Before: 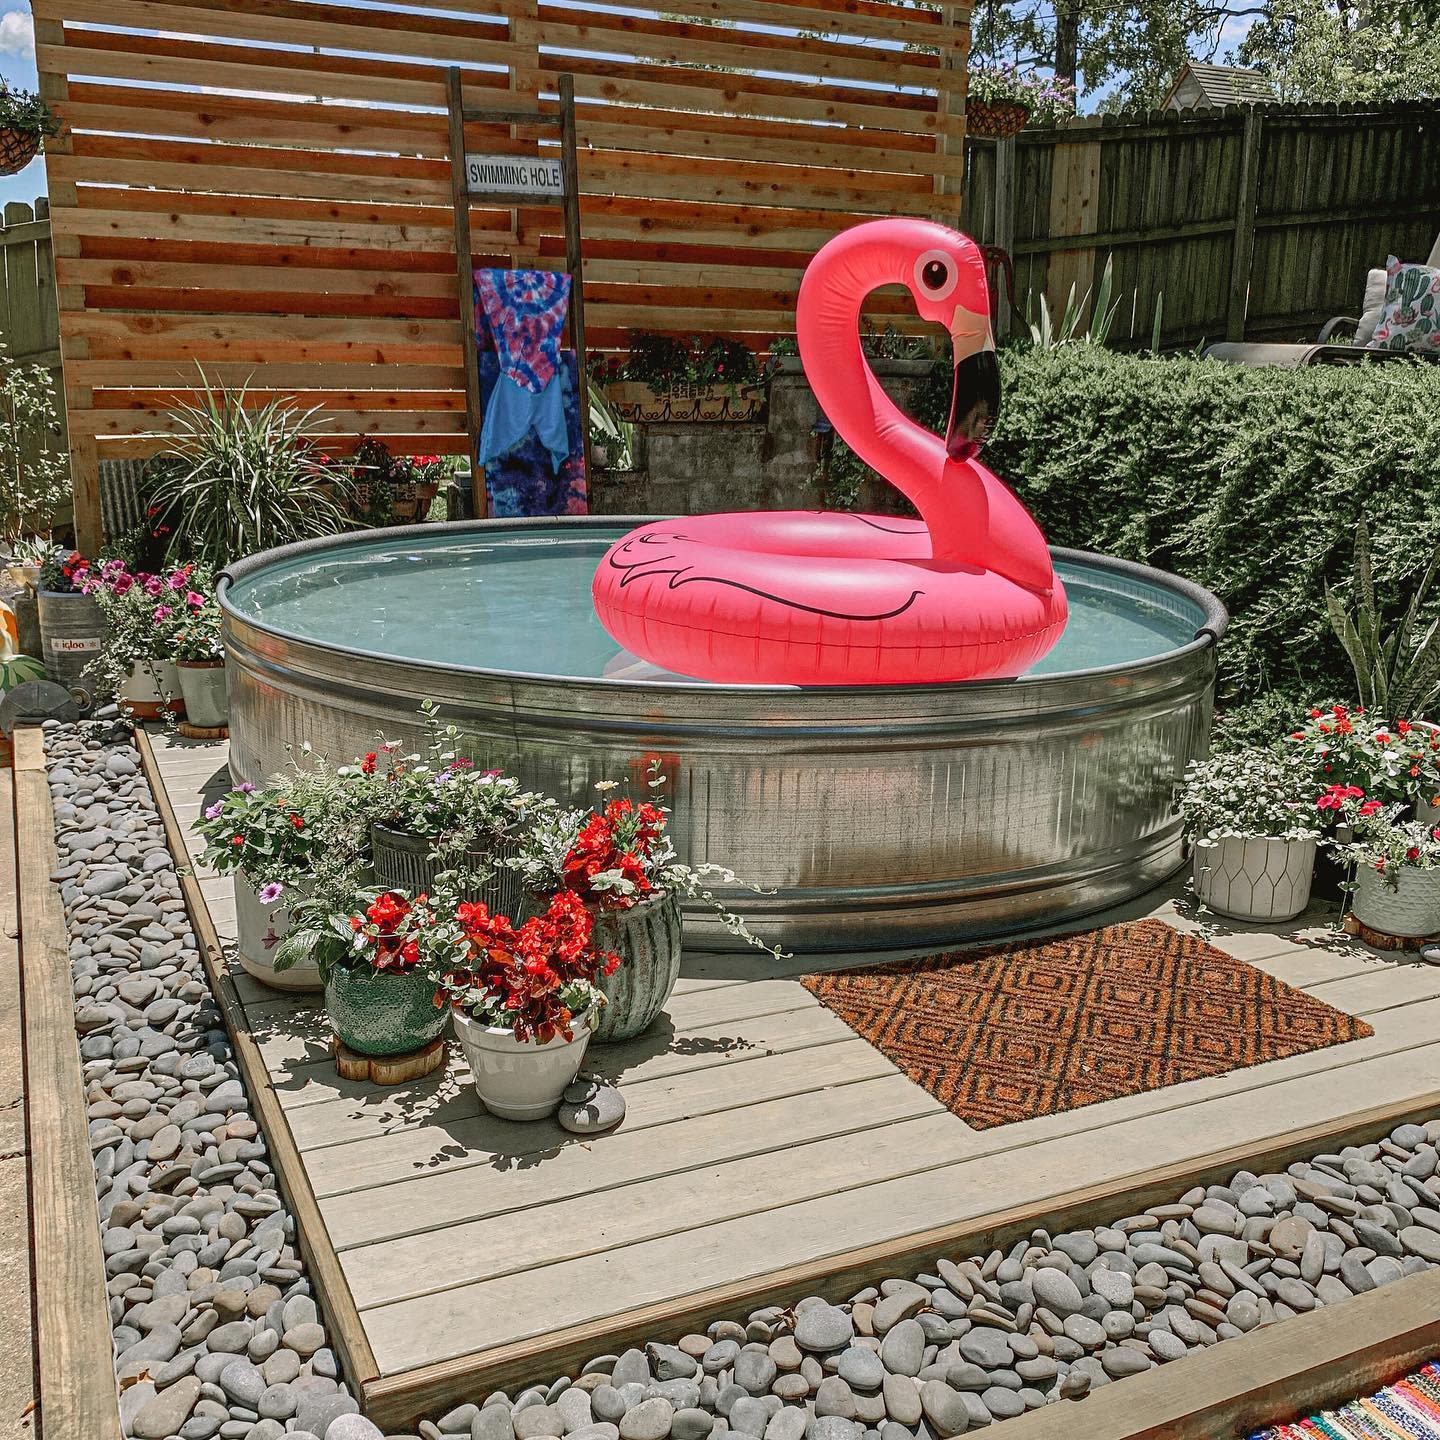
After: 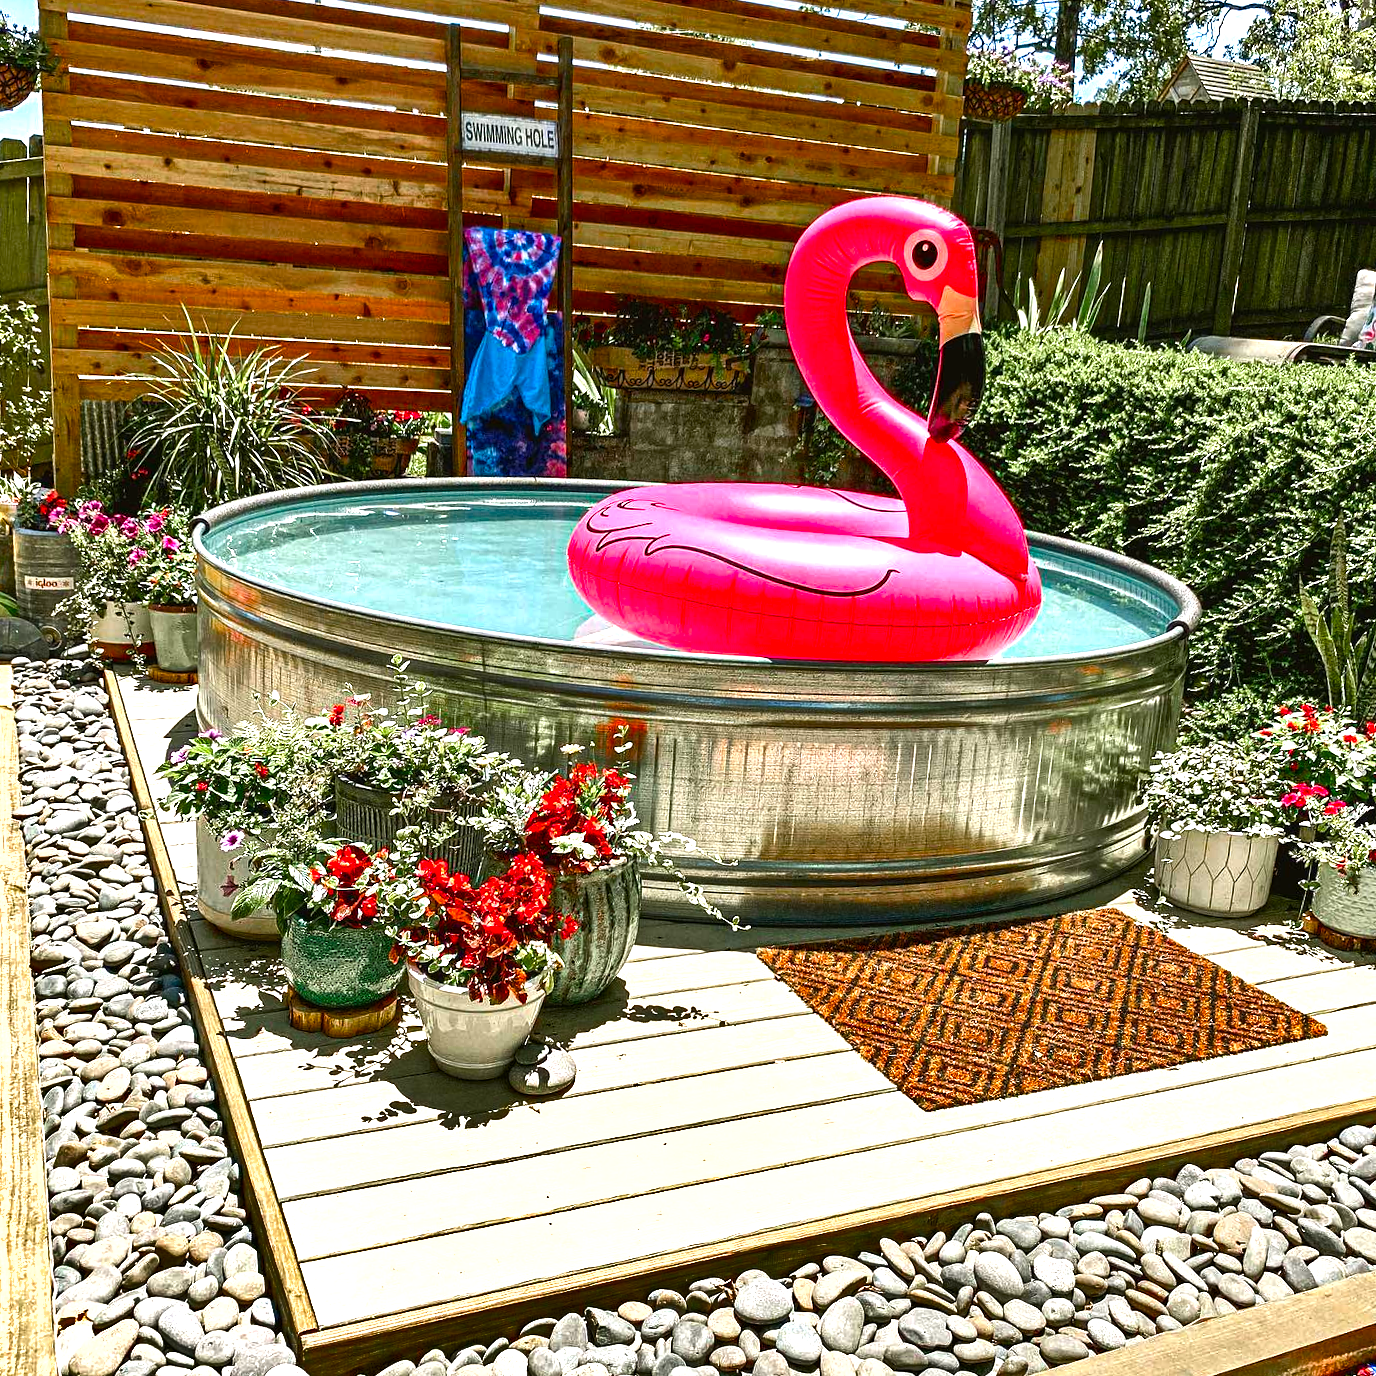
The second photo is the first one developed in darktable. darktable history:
color balance rgb: shadows lift › chroma 0.925%, shadows lift › hue 110°, perceptual saturation grading › global saturation 39.408%, perceptual saturation grading › highlights -50.368%, perceptual saturation grading › shadows 30.573%, perceptual brilliance grading › highlights 47.427%, perceptual brilliance grading › mid-tones 21.566%, perceptual brilliance grading › shadows -6.544%, global vibrance 20%
color correction: highlights b* -0.013, saturation 1.13
crop and rotate: angle -2.72°
shadows and highlights: shadows 12.71, white point adjustment 1.21, shadows color adjustment 98.01%, highlights color adjustment 57.85%, soften with gaussian
